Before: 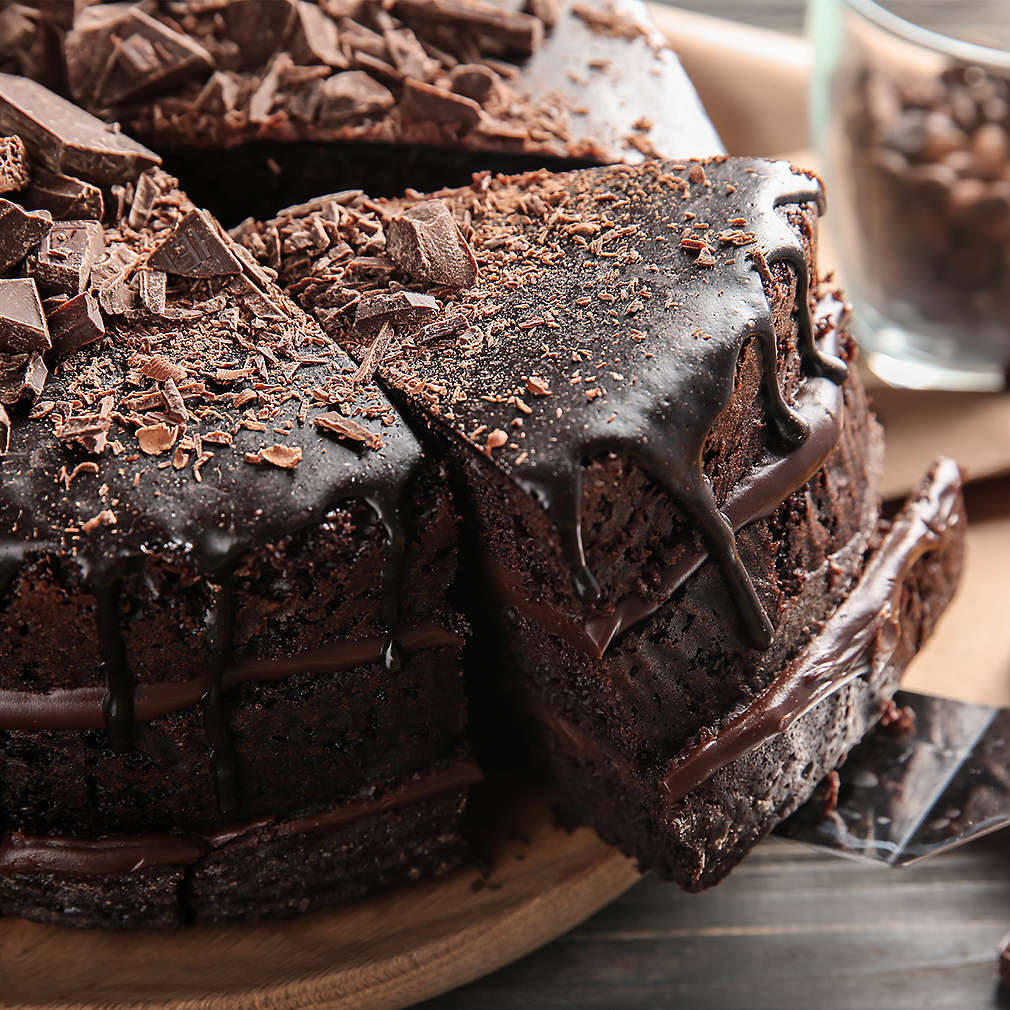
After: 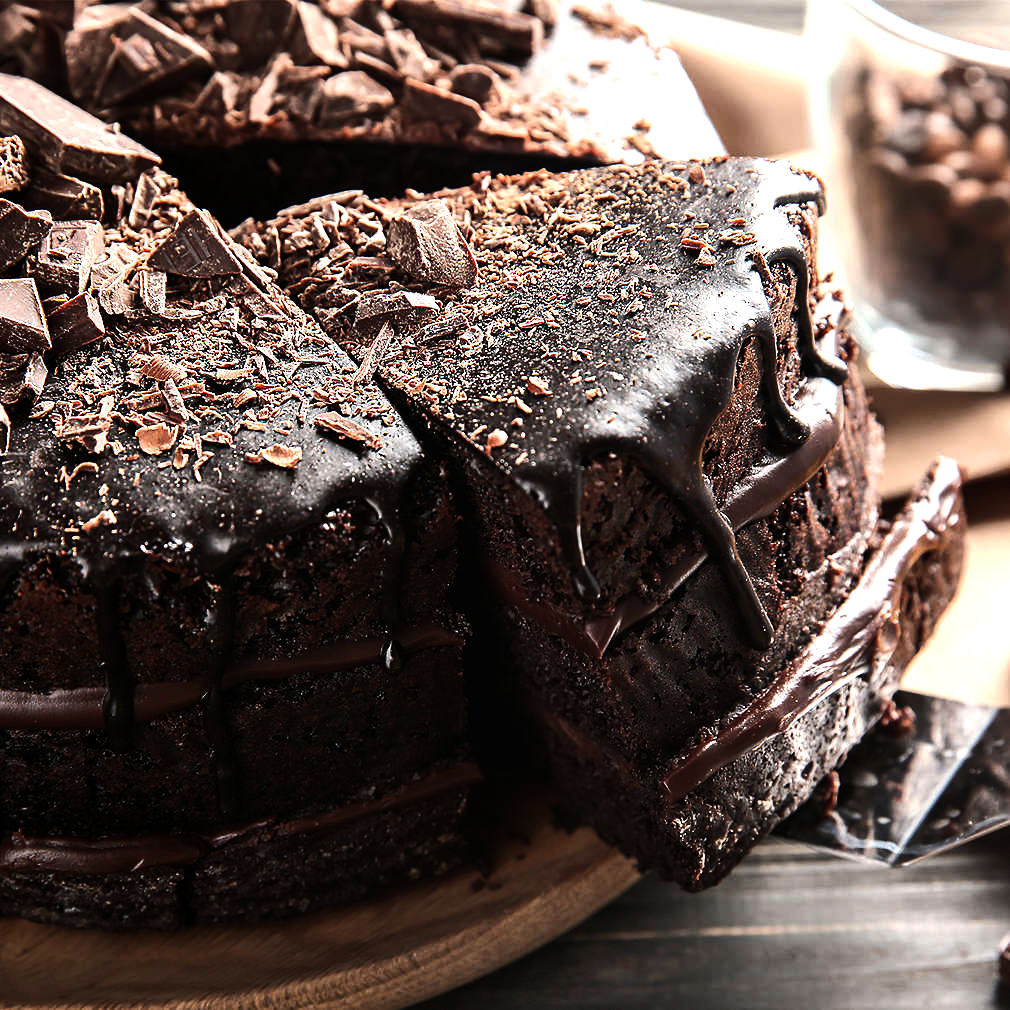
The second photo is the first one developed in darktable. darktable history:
exposure: compensate highlight preservation false
tone equalizer: -8 EV -1.11 EV, -7 EV -1.02 EV, -6 EV -0.85 EV, -5 EV -0.588 EV, -3 EV 0.595 EV, -2 EV 0.844 EV, -1 EV 1 EV, +0 EV 1.07 EV, edges refinement/feathering 500, mask exposure compensation -1.57 EV, preserve details no
